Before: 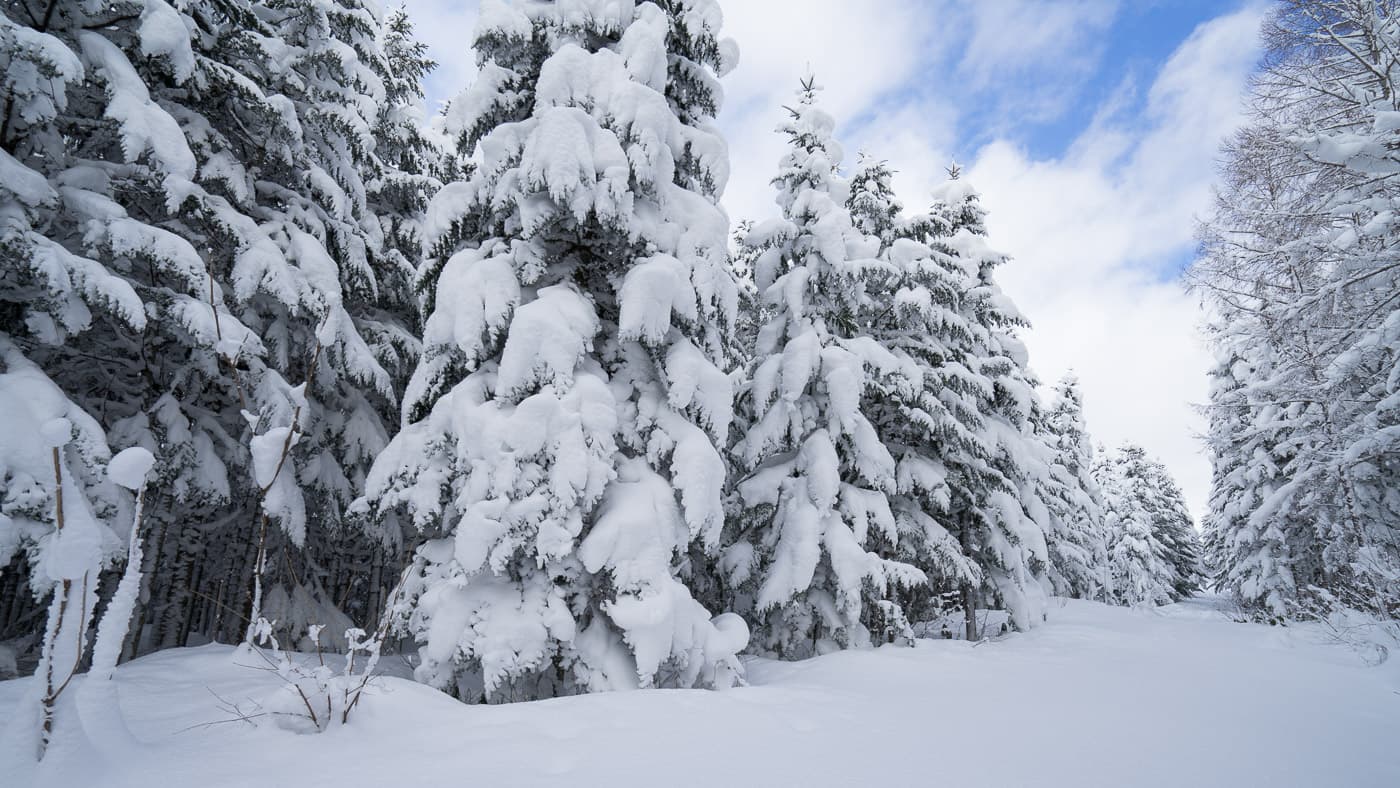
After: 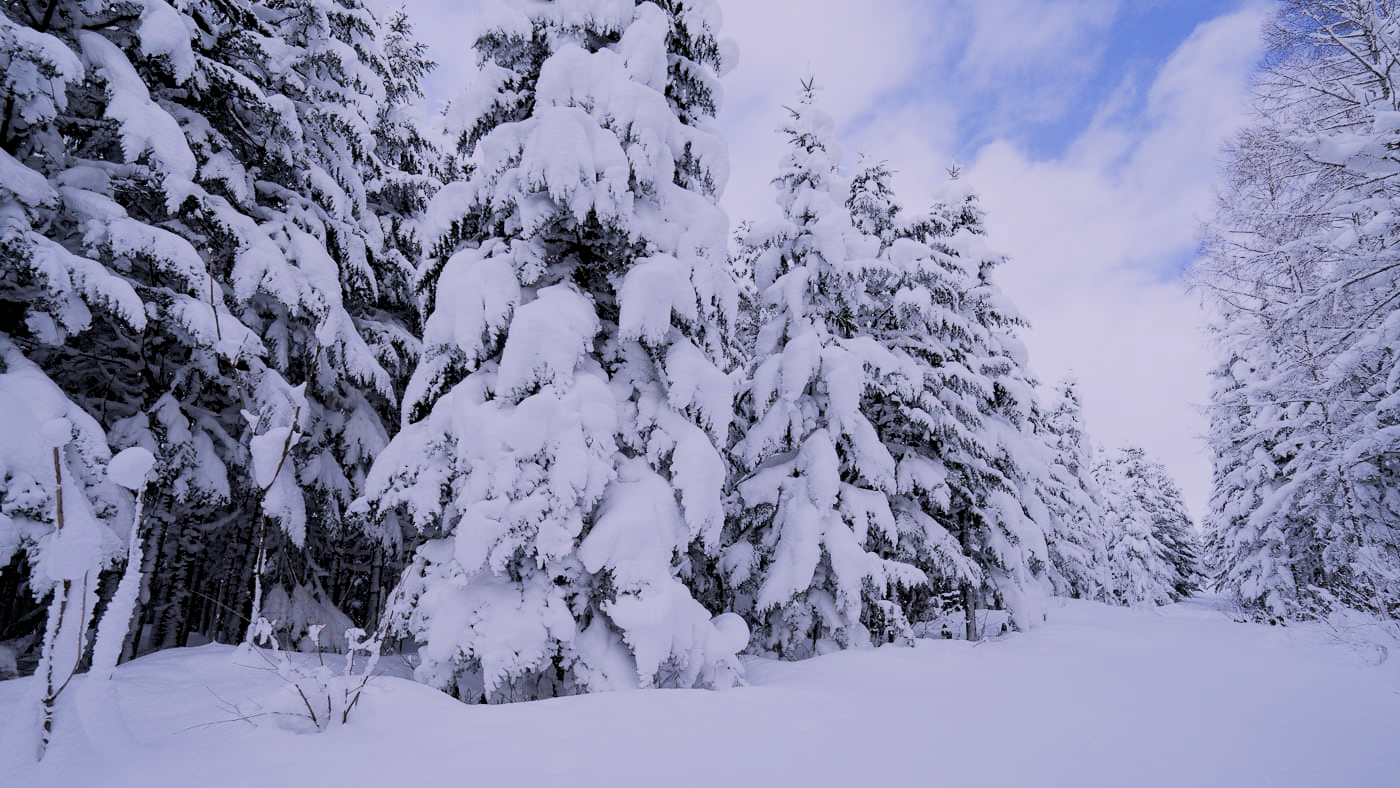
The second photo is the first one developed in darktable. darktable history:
filmic rgb: black relative exposure -4.14 EV, white relative exposure 5.1 EV, hardness 2.11, contrast 1.165
white balance: red 1.042, blue 1.17
